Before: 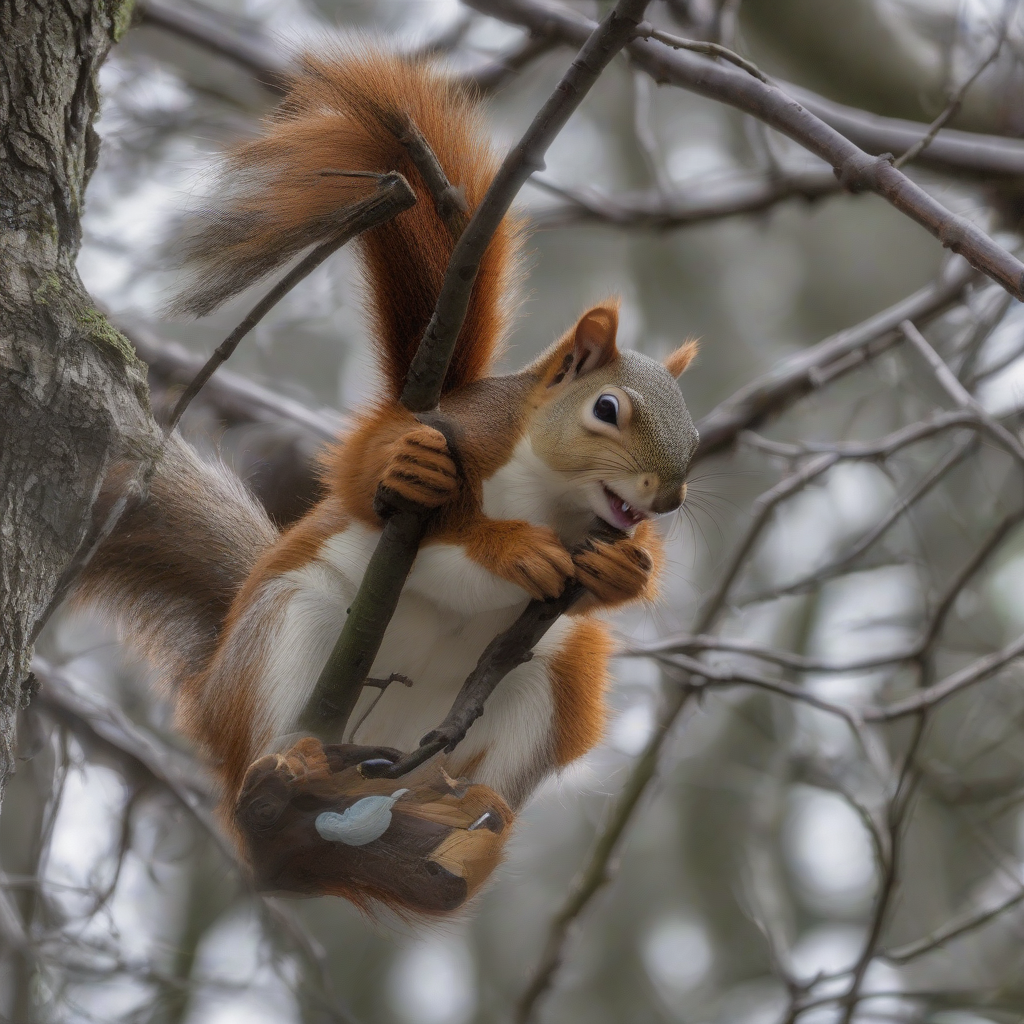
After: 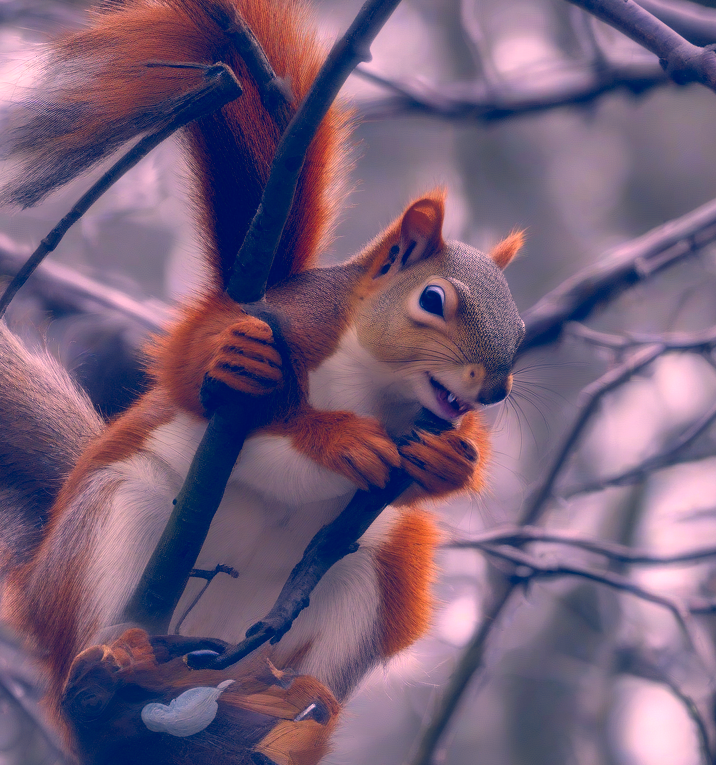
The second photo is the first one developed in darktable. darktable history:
crop and rotate: left 17.046%, top 10.659%, right 12.989%, bottom 14.553%
color balance: lift [1.001, 0.997, 0.99, 1.01], gamma [1.007, 1, 0.975, 1.025], gain [1, 1.065, 1.052, 0.935], contrast 13.25%
color correction: highlights a* 17.03, highlights b* 0.205, shadows a* -15.38, shadows b* -14.56, saturation 1.5
